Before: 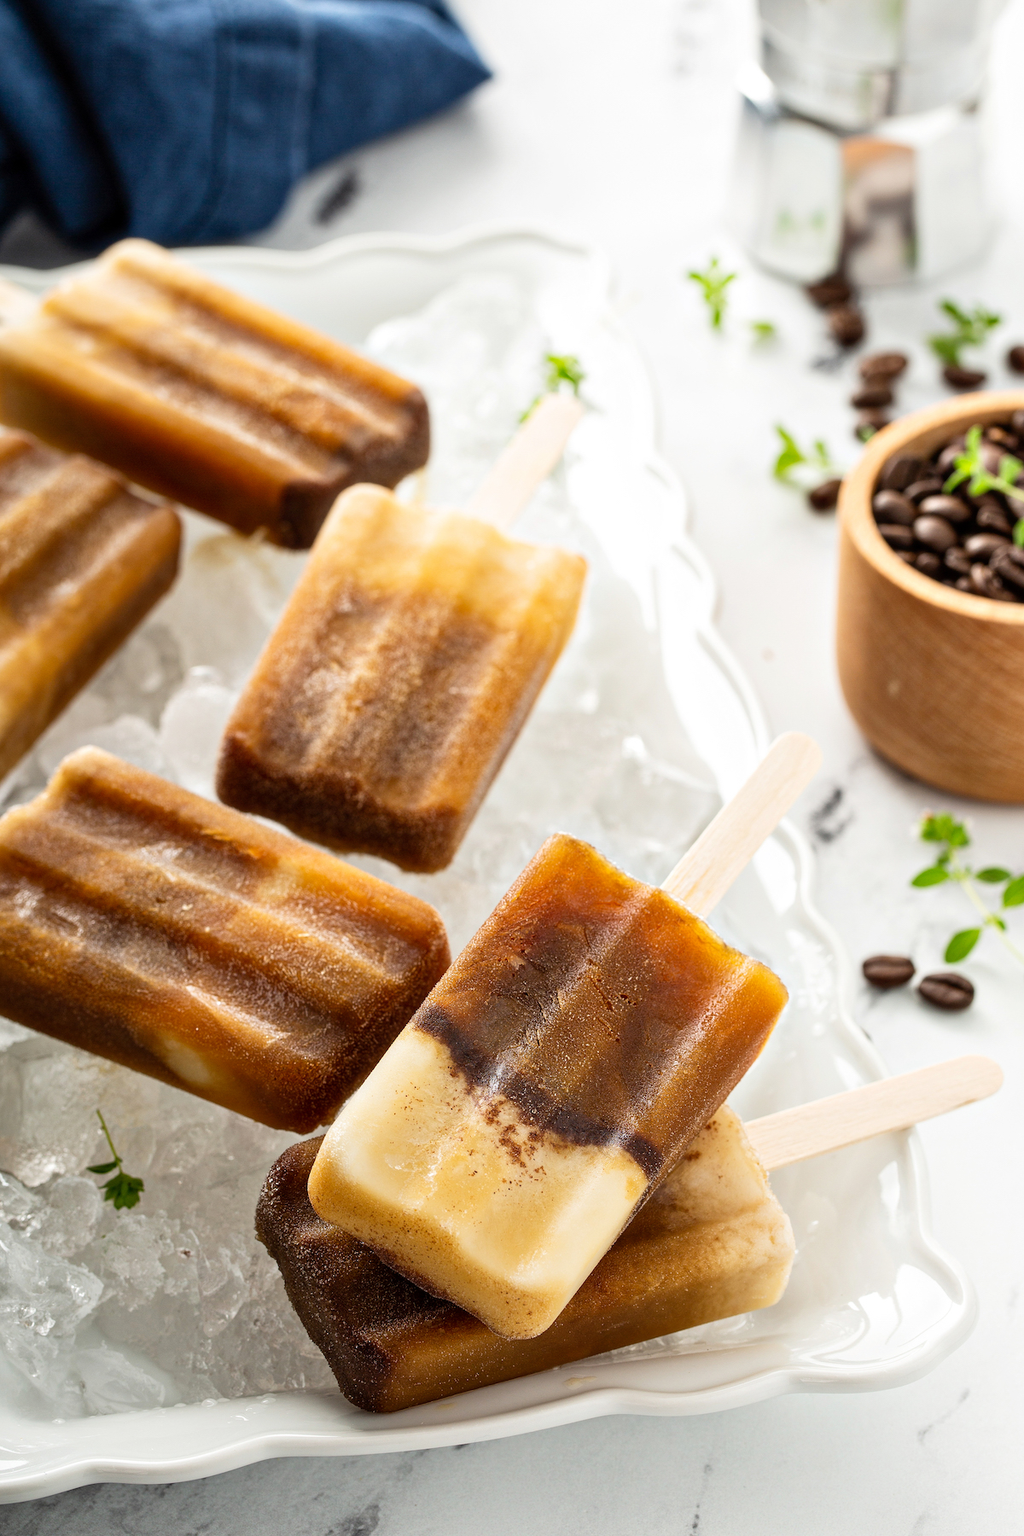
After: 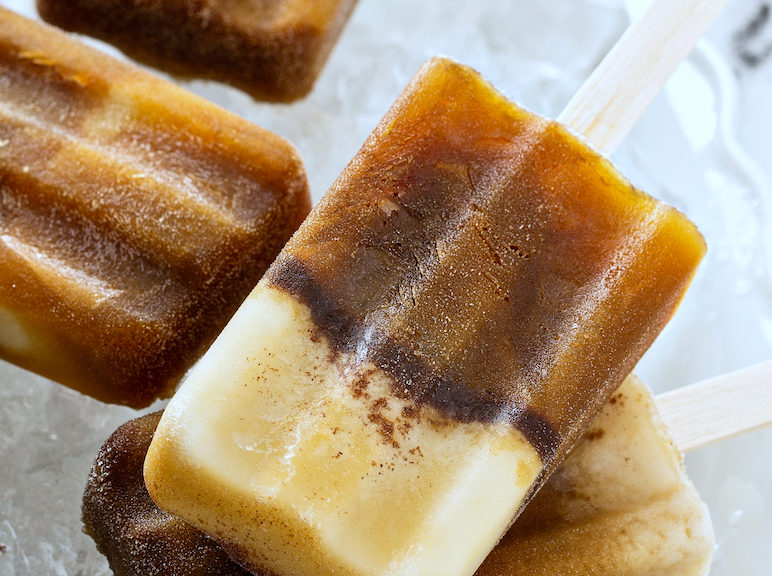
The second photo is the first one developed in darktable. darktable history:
white balance: red 0.924, blue 1.095
crop: left 18.091%, top 51.13%, right 17.525%, bottom 16.85%
